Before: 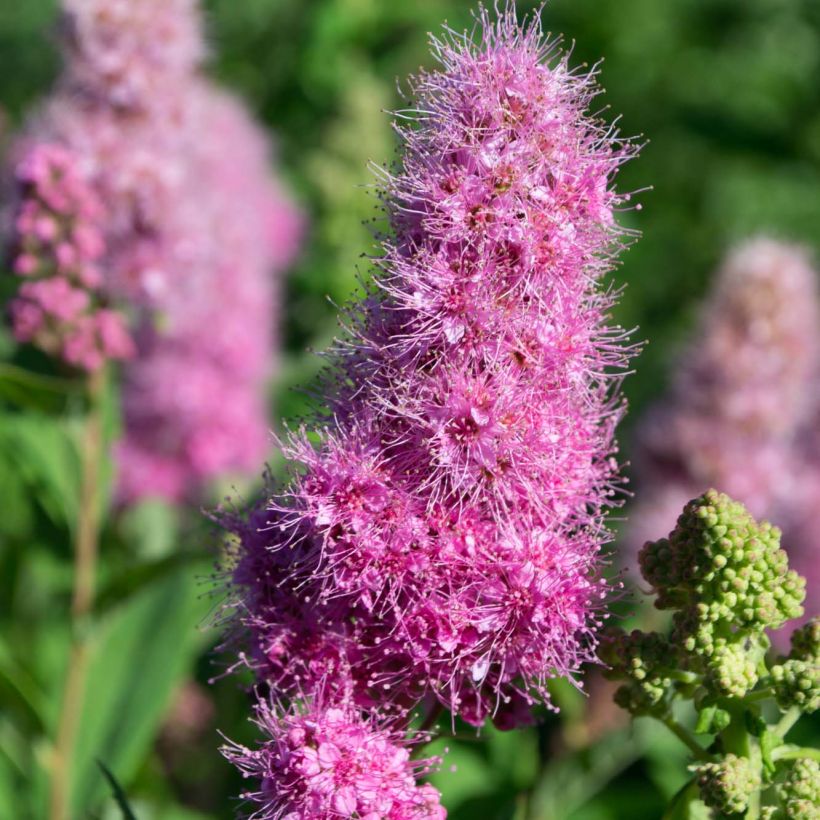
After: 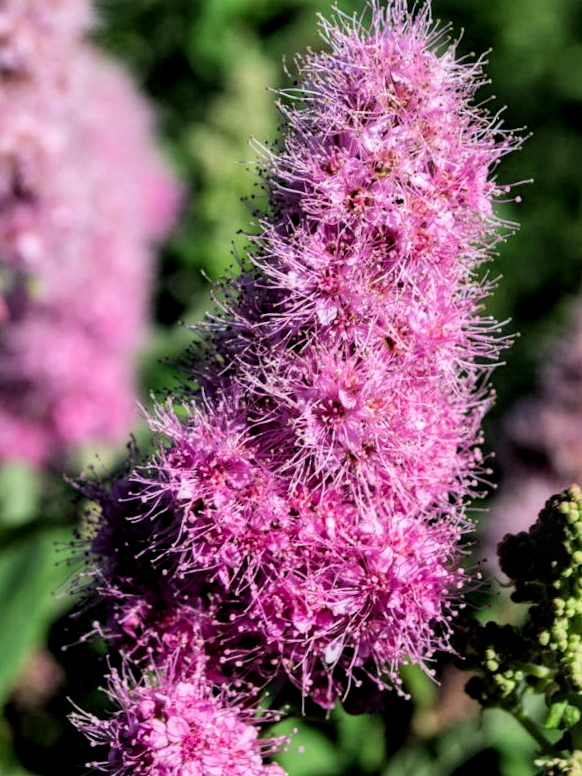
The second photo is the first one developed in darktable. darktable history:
filmic rgb: black relative exposure -4.03 EV, white relative exposure 2.99 EV, hardness 3, contrast 1.41
crop and rotate: angle -3.27°, left 14.252%, top 0.033%, right 10.788%, bottom 0.044%
local contrast: on, module defaults
